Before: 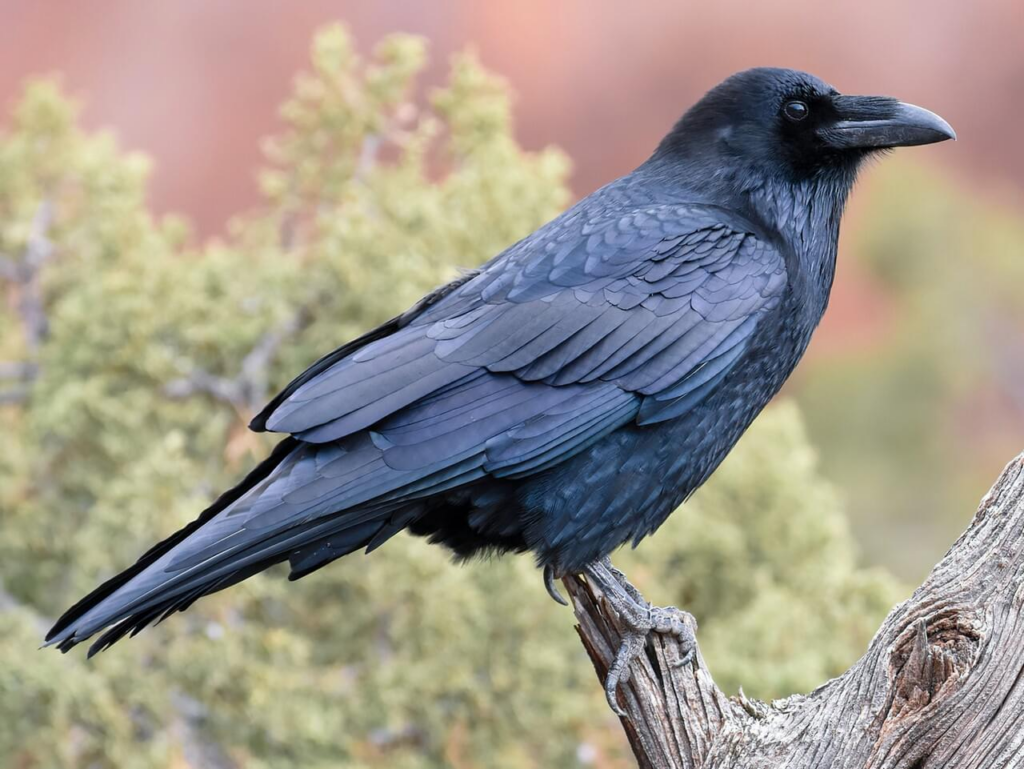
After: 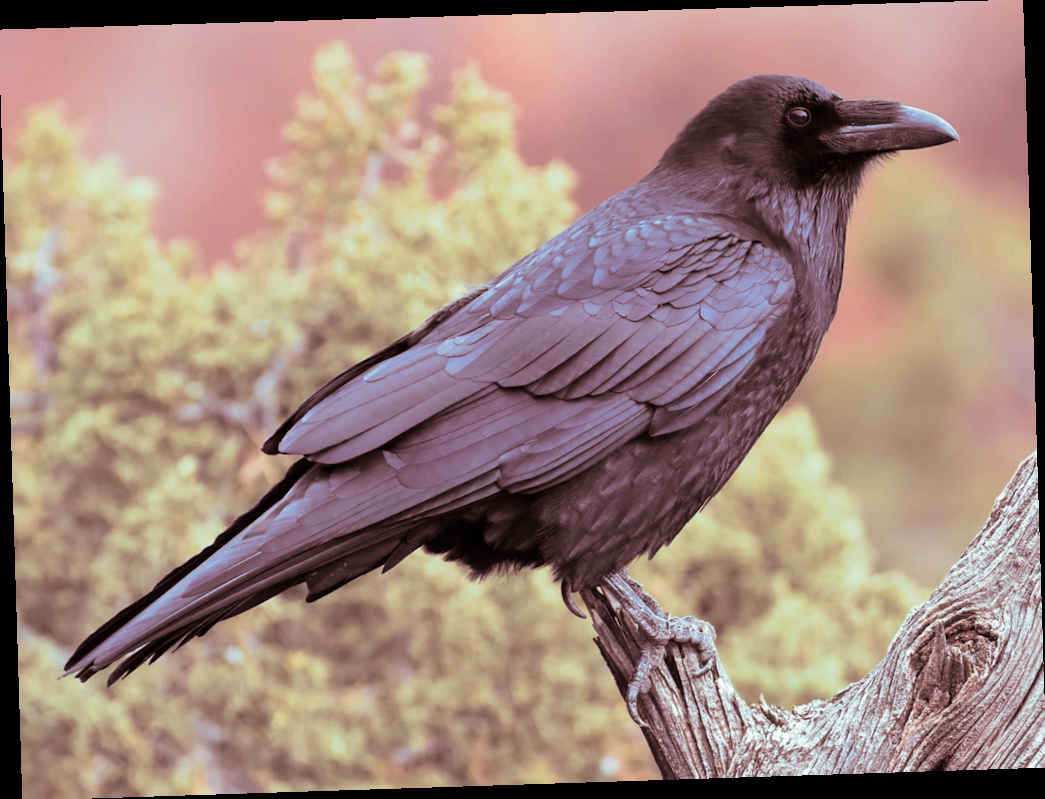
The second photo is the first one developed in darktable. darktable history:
split-toning: shadows › saturation 0.3, highlights › hue 180°, highlights › saturation 0.3, compress 0%
velvia: strength 17%
rotate and perspective: rotation -1.77°, lens shift (horizontal) 0.004, automatic cropping off
crop and rotate: left 0.126%
